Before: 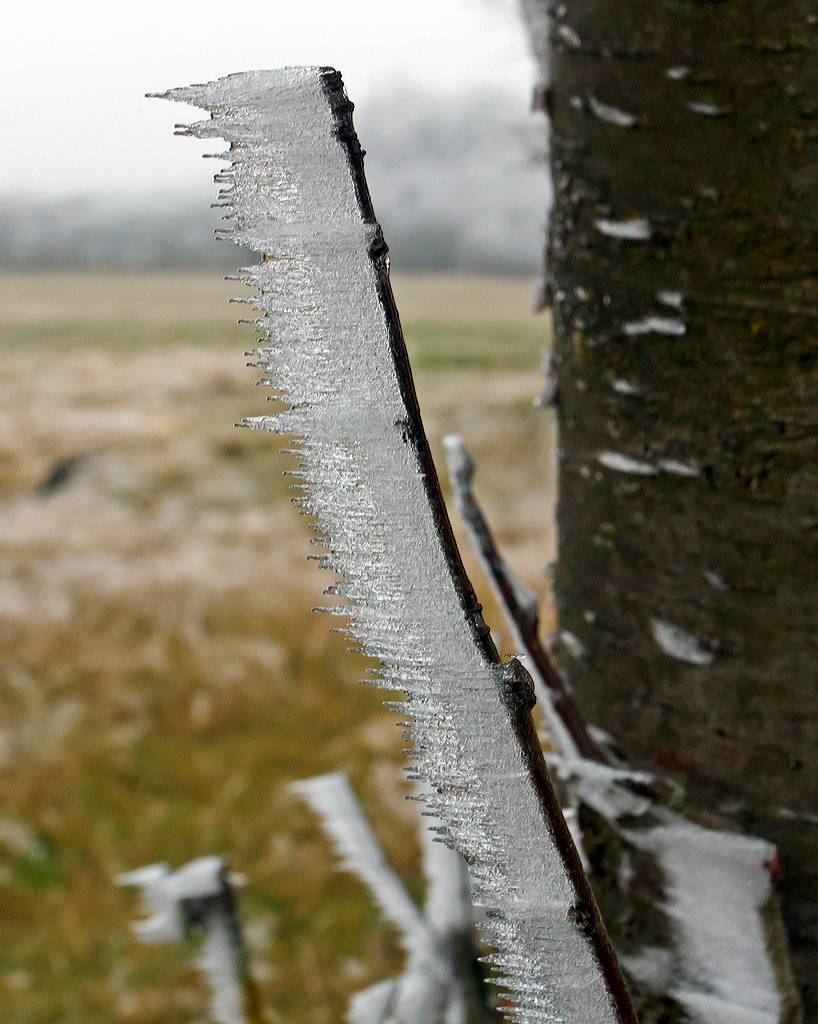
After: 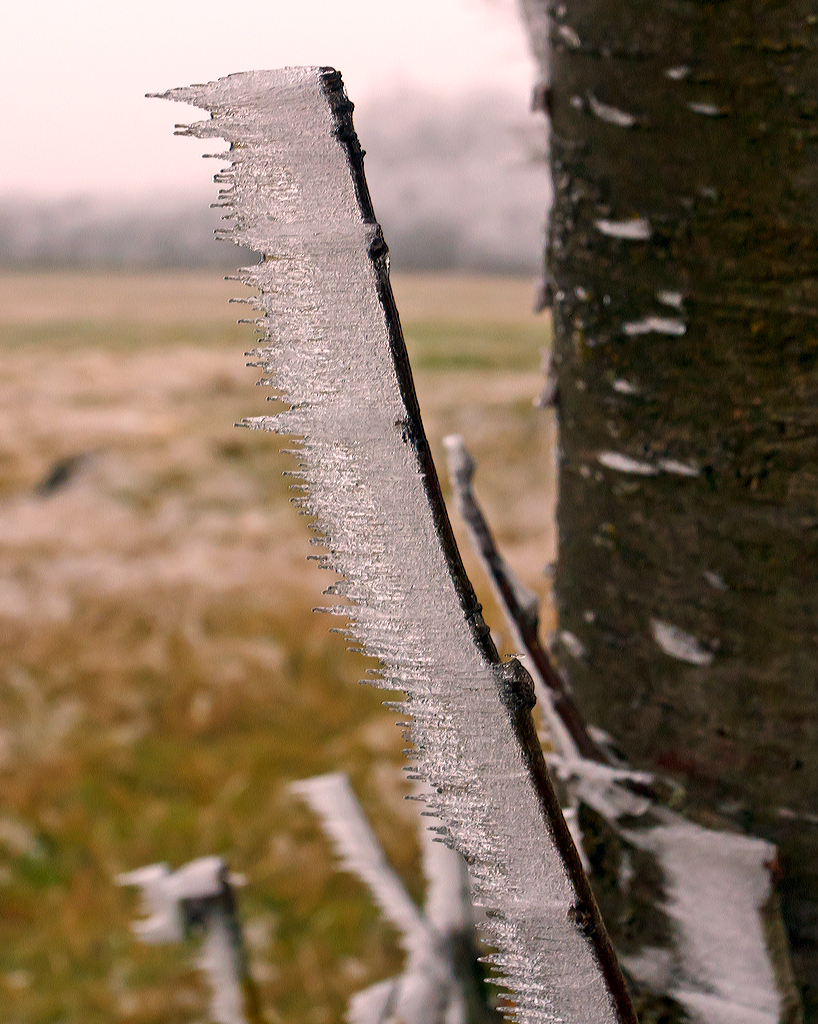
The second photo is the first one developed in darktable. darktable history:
color correction: highlights a* 12.59, highlights b* 5.51
